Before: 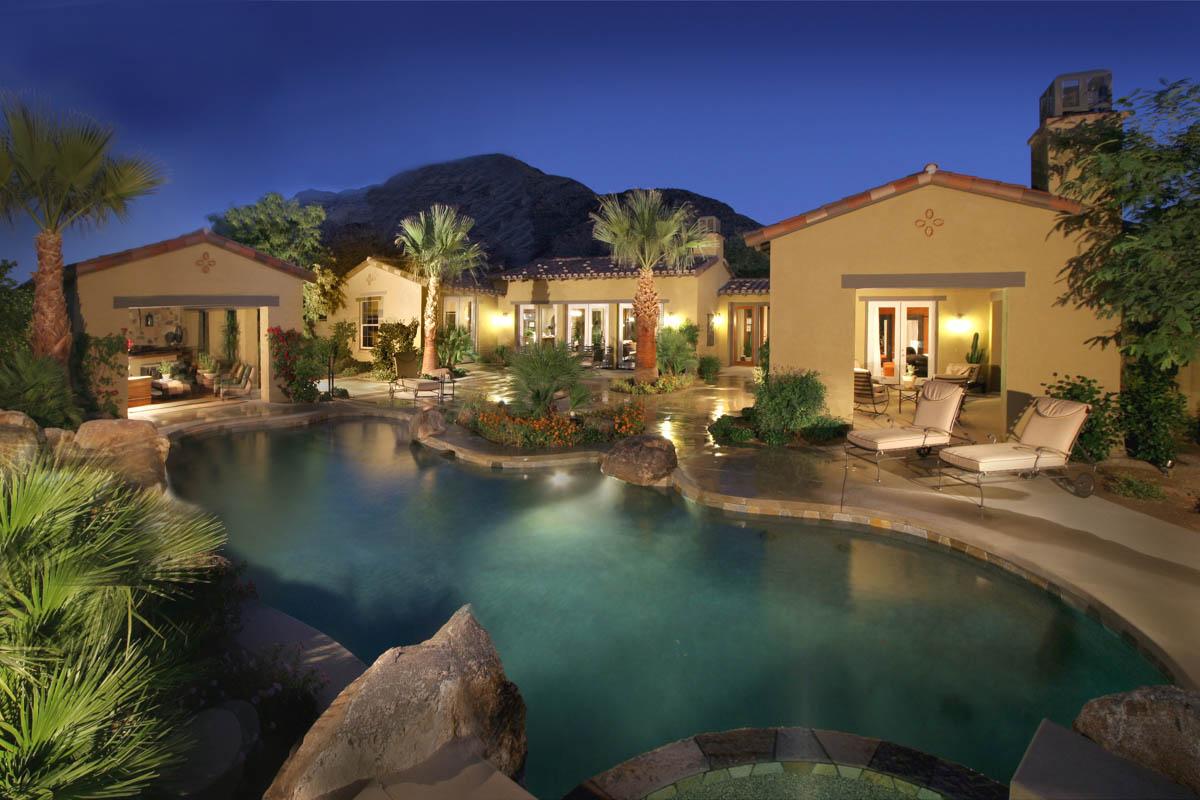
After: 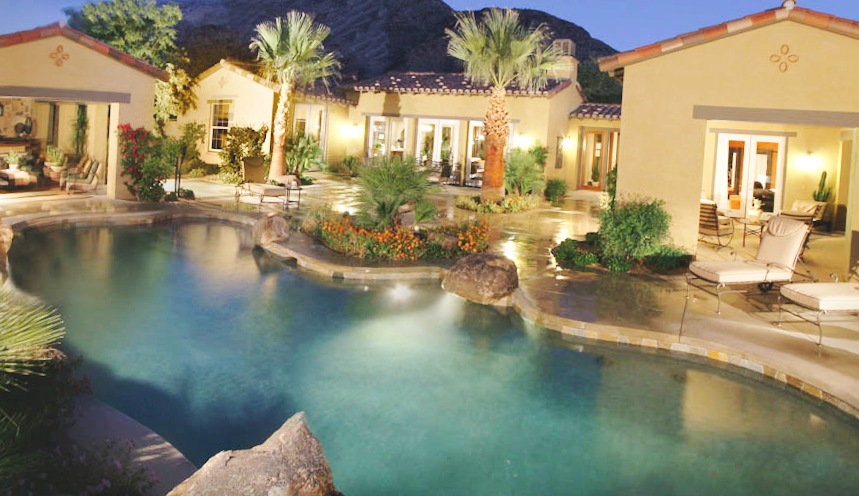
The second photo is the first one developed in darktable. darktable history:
crop and rotate: angle -3.37°, left 9.79%, top 20.73%, right 12.42%, bottom 11.82%
base curve: curves: ch0 [(0, 0.007) (0.028, 0.063) (0.121, 0.311) (0.46, 0.743) (0.859, 0.957) (1, 1)], preserve colors none
